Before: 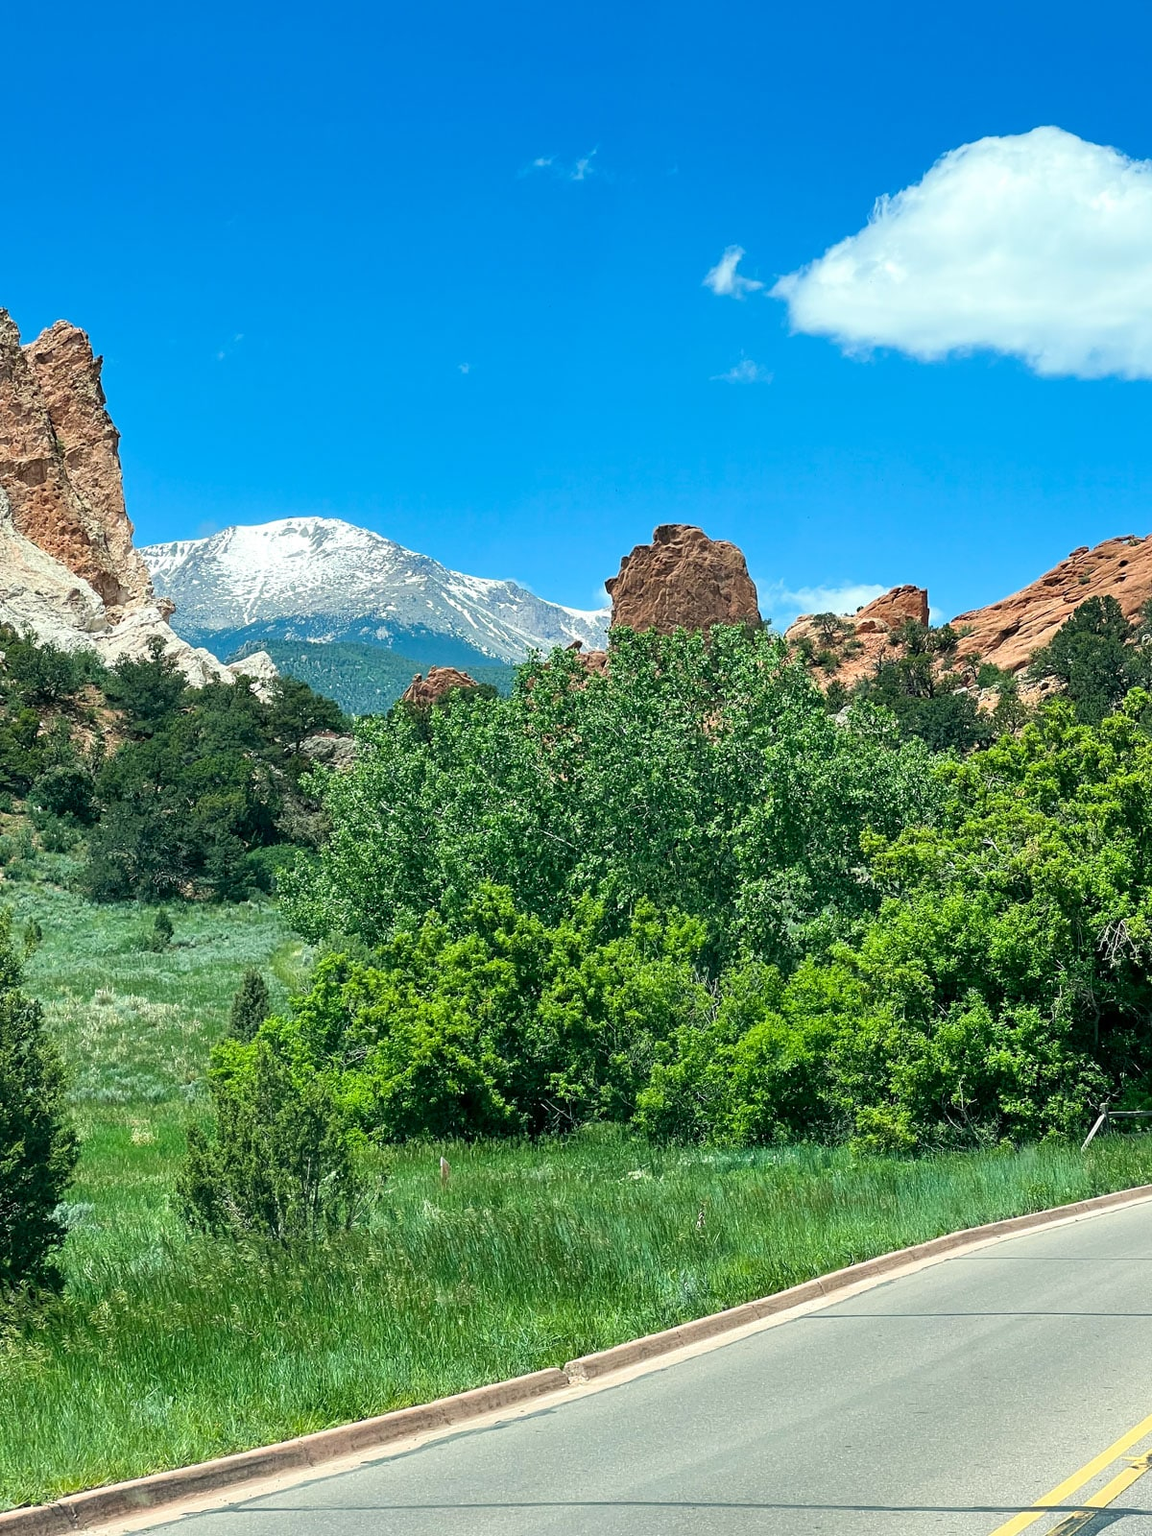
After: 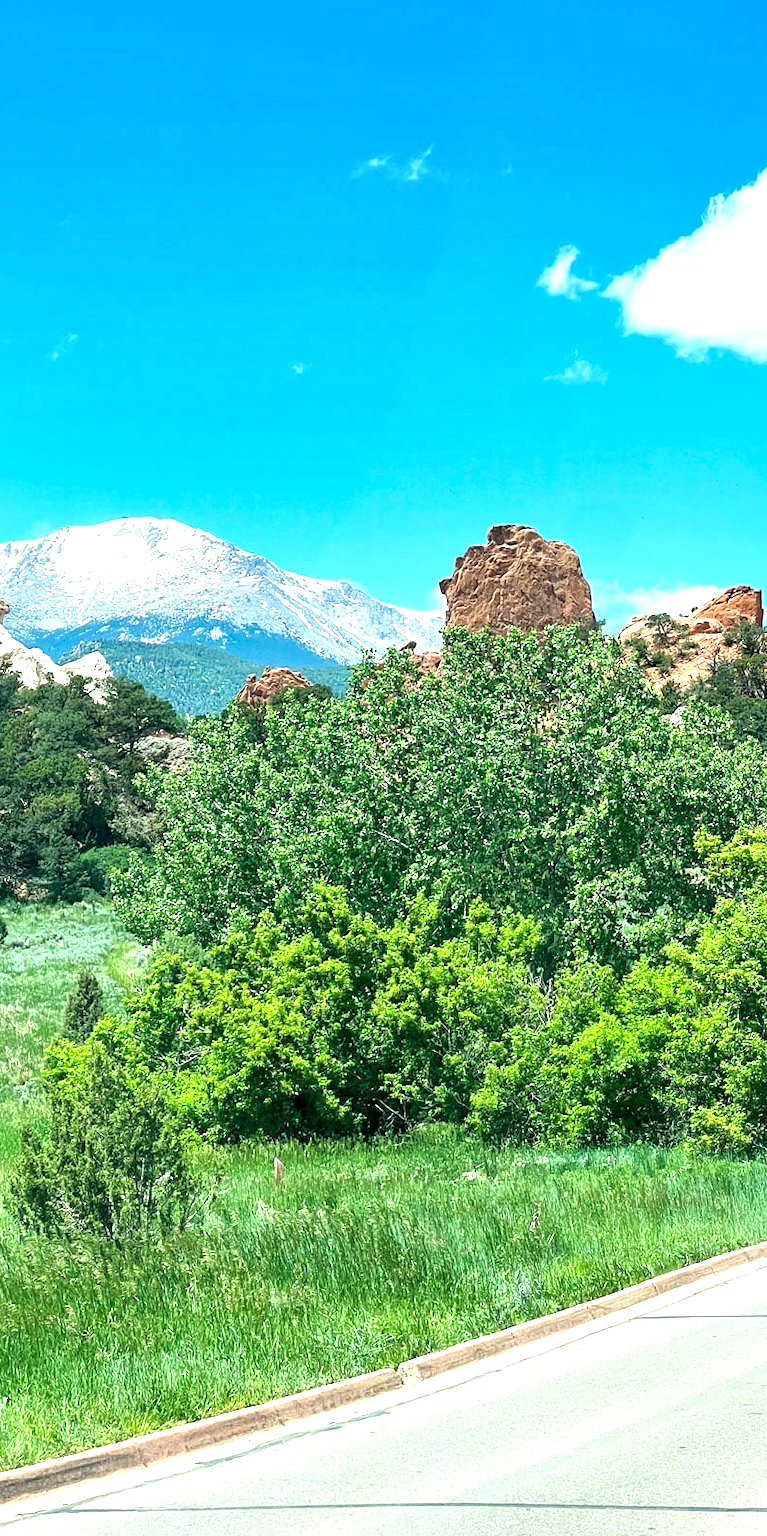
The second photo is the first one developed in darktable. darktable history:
crop and rotate: left 14.436%, right 18.898%
exposure: black level correction 0, exposure 1 EV, compensate exposure bias true, compensate highlight preservation false
local contrast: mode bilateral grid, contrast 20, coarseness 50, detail 120%, midtone range 0.2
